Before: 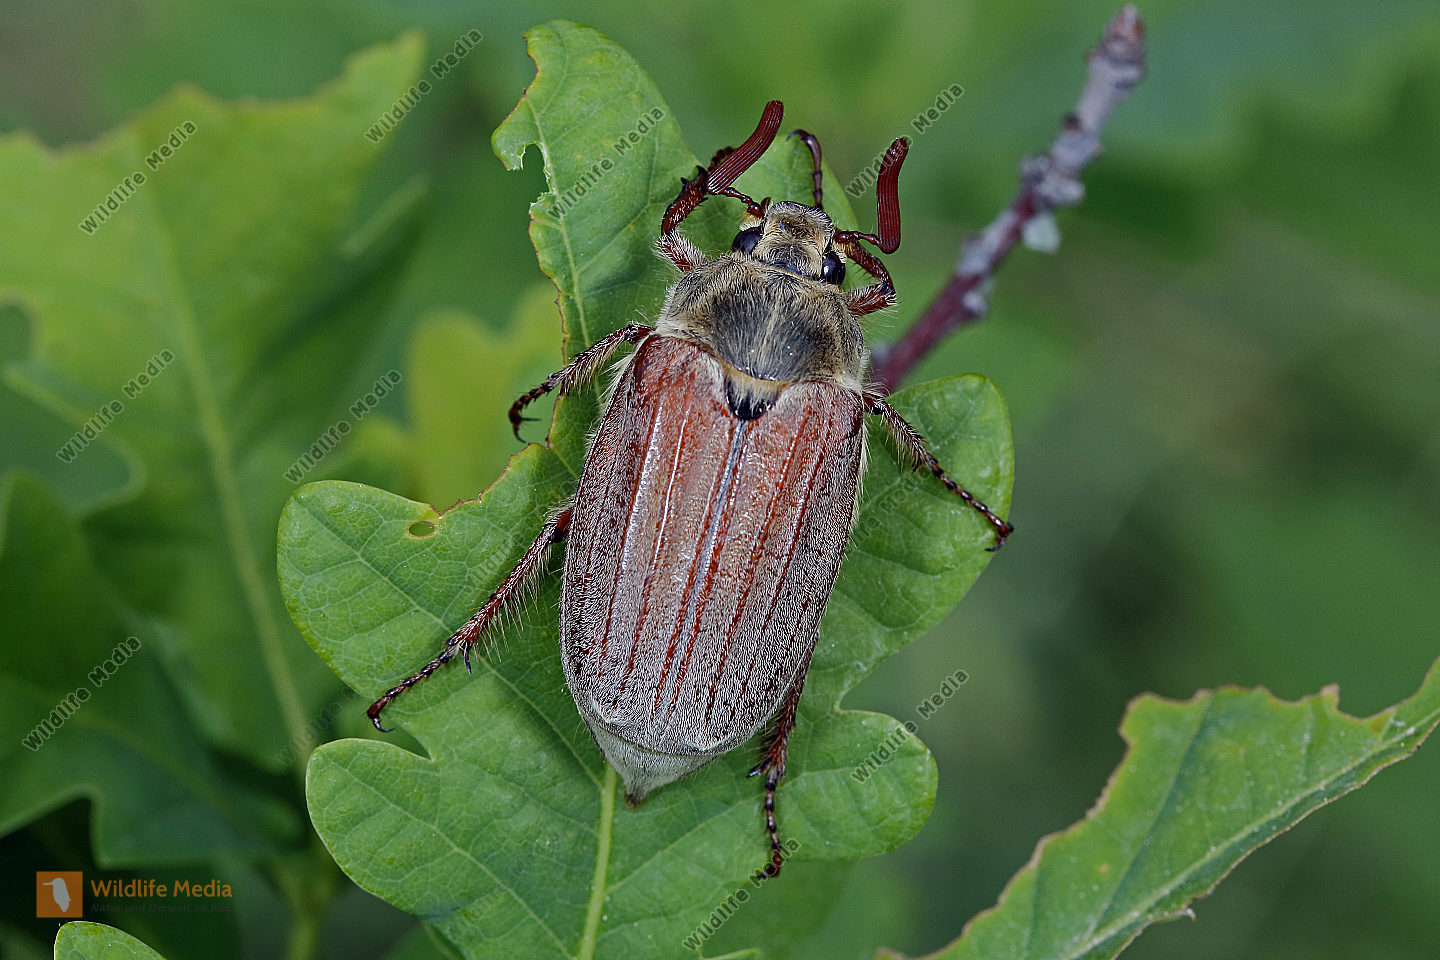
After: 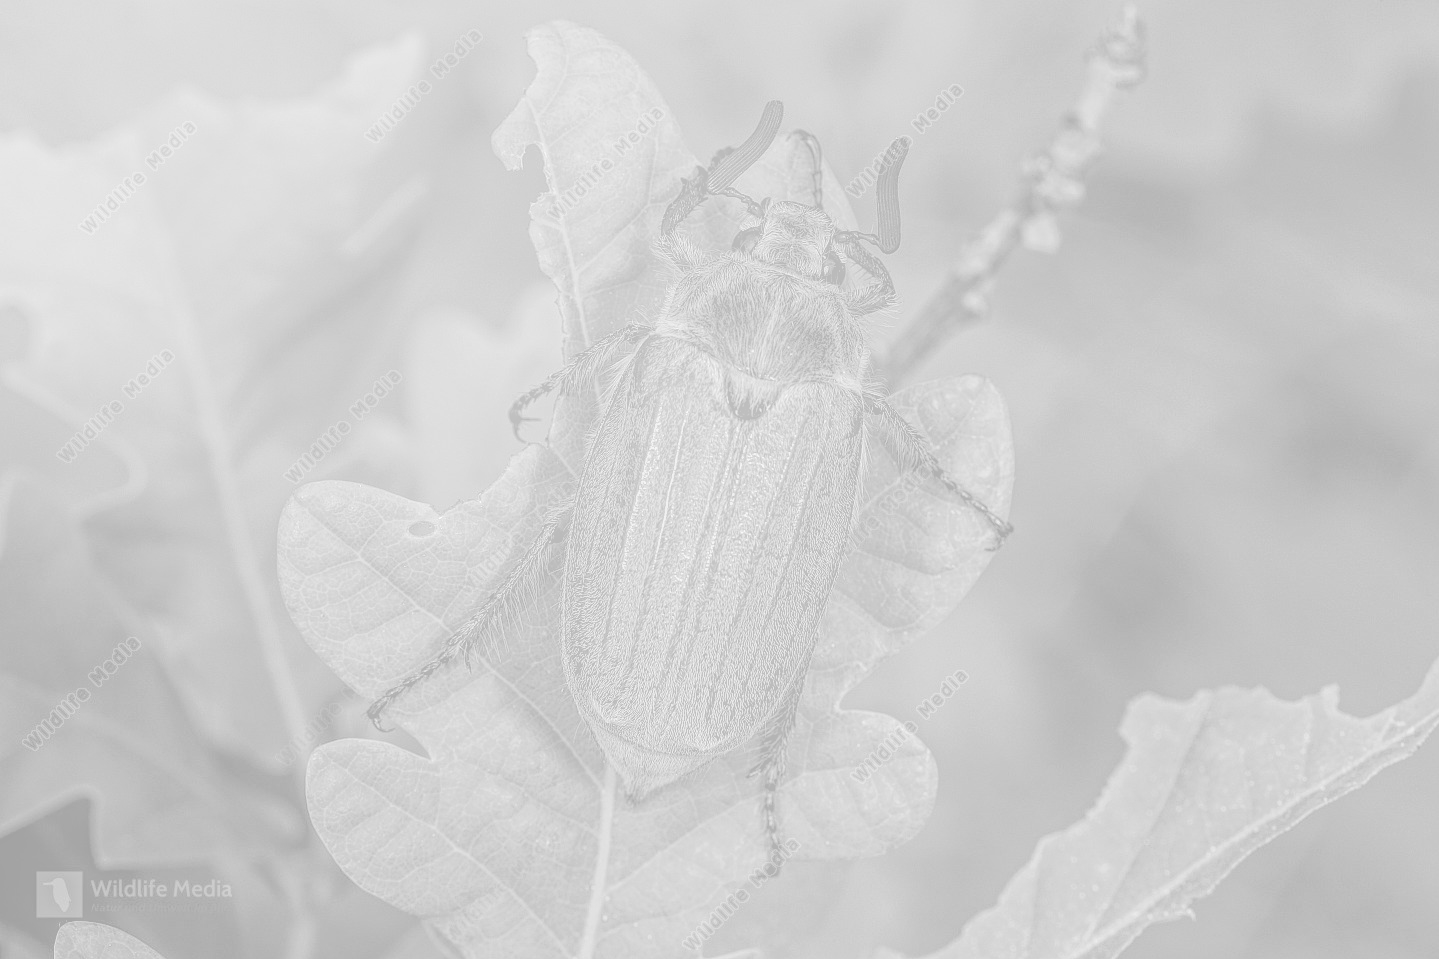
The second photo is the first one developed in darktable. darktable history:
bloom: size 85%, threshold 5%, strength 85%
monochrome: a 32, b 64, size 2.3
levels: levels [0.016, 0.484, 0.953]
contrast equalizer: y [[0.5, 0.5, 0.472, 0.5, 0.5, 0.5], [0.5 ×6], [0.5 ×6], [0 ×6], [0 ×6]]
white balance: red 0.954, blue 1.079
local contrast: highlights 20%, shadows 30%, detail 200%, midtone range 0.2
